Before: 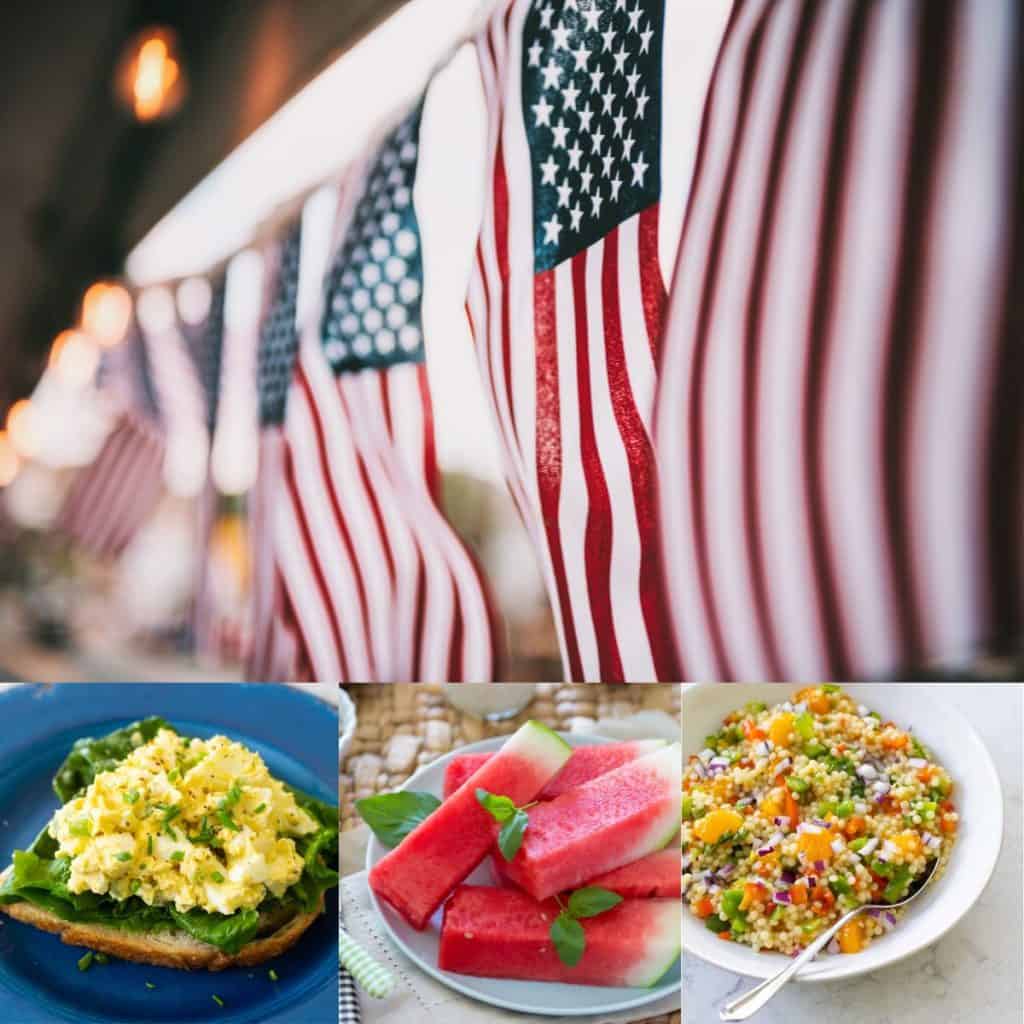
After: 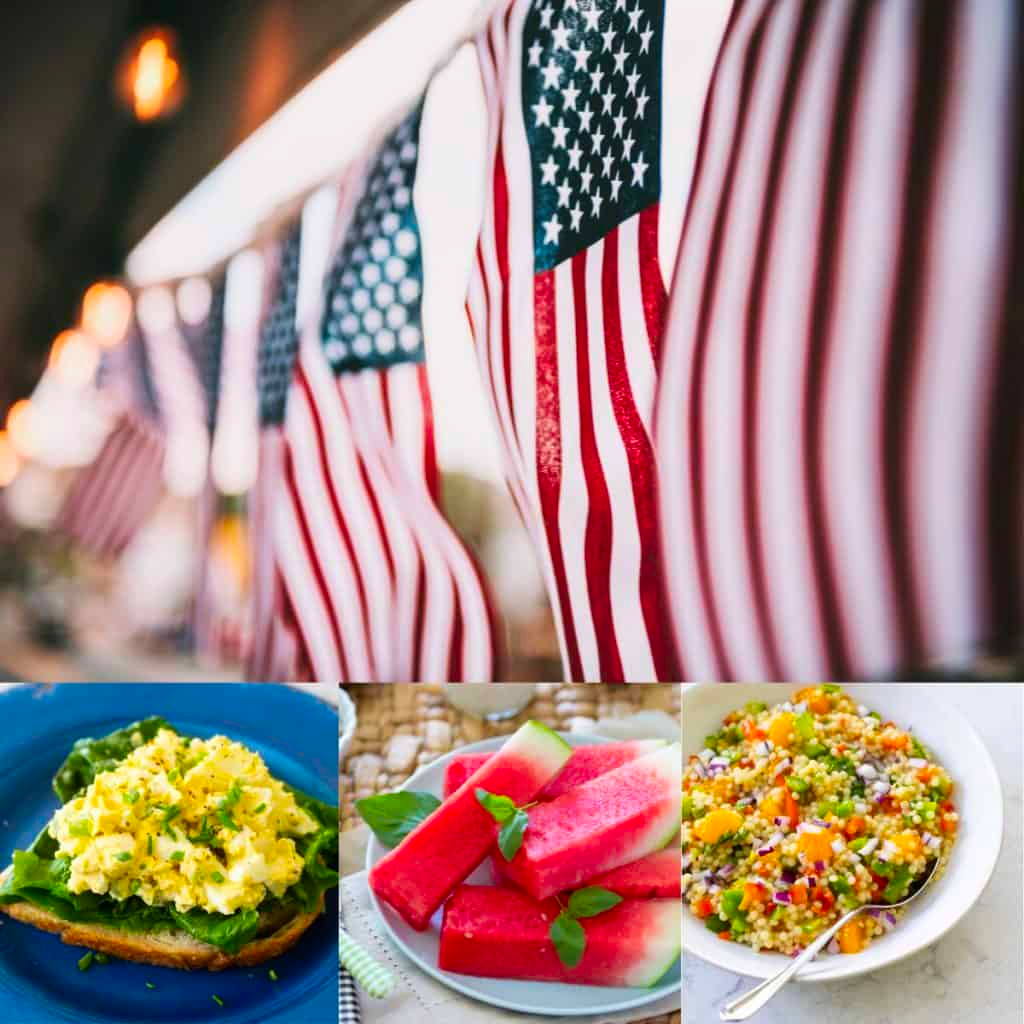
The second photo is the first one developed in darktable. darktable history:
contrast brightness saturation: contrast 0.092, saturation 0.282
